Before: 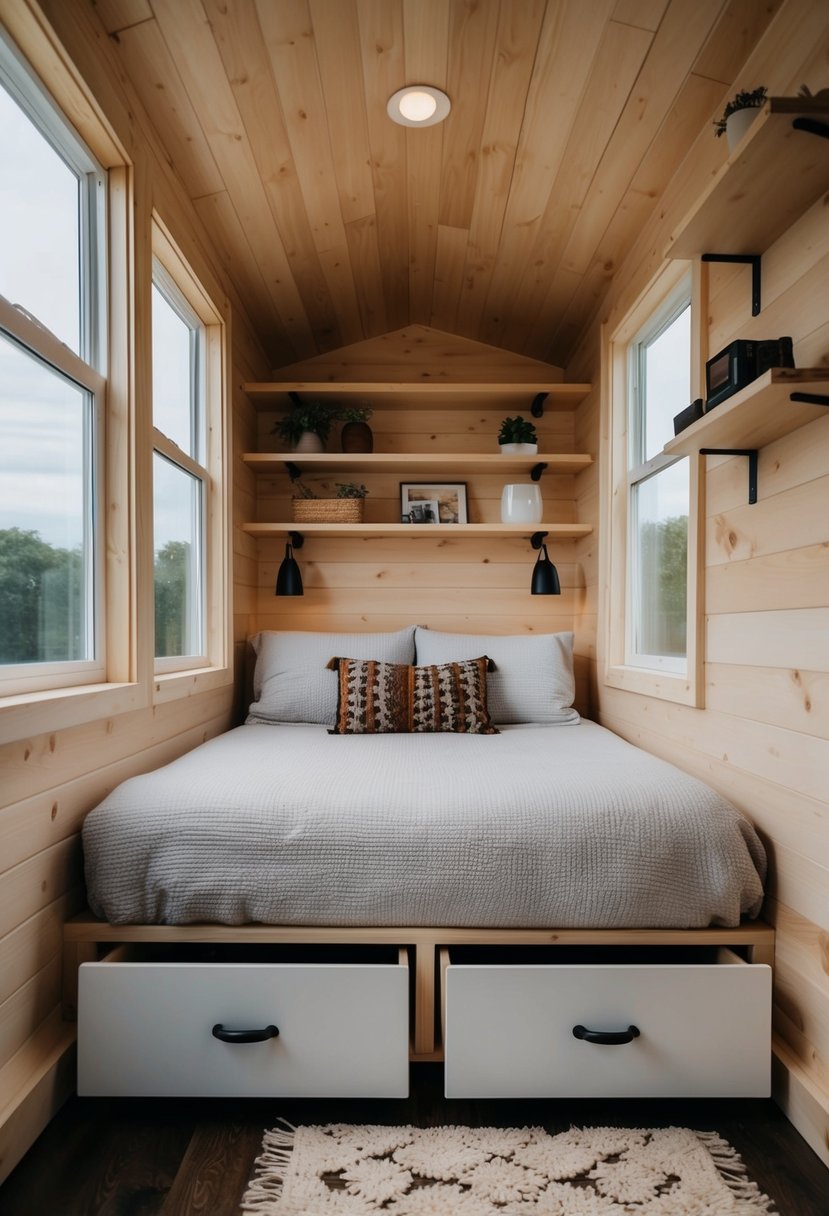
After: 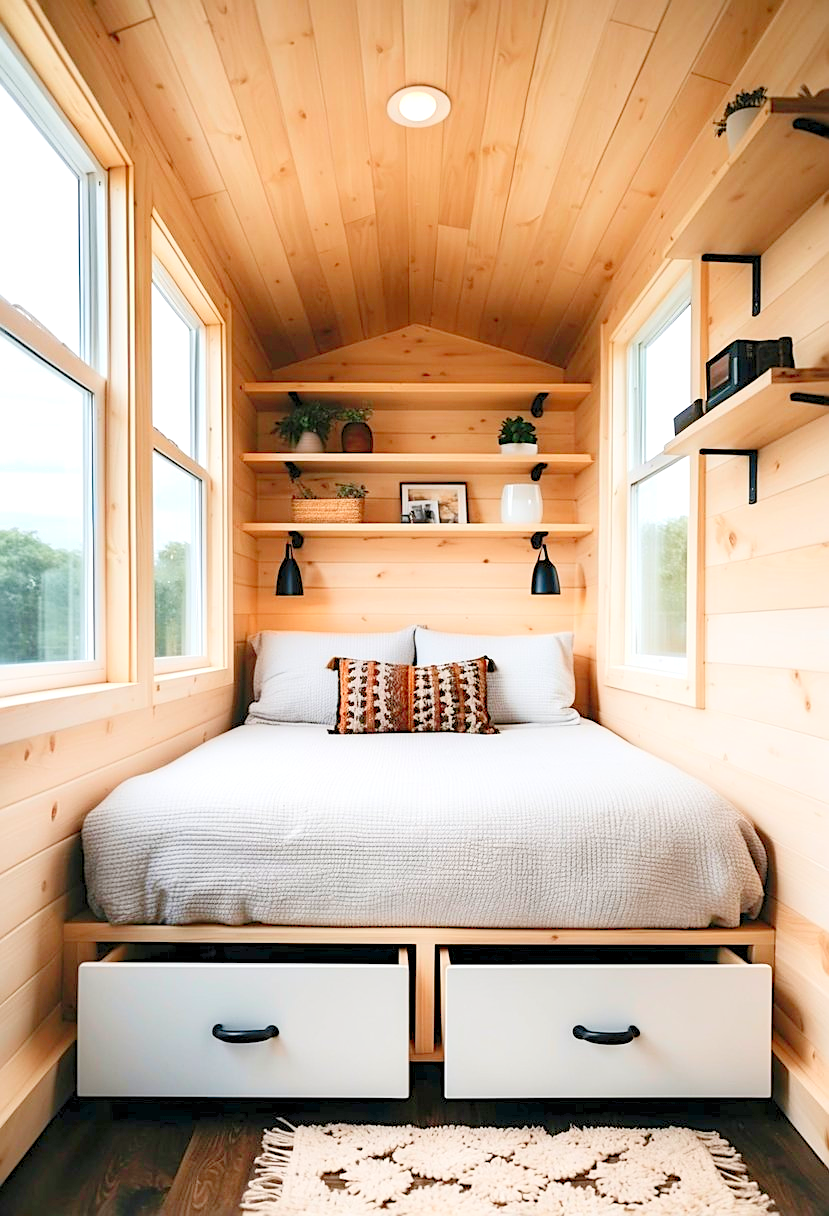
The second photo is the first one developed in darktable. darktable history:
sharpen: on, module defaults
shadows and highlights: shadows 0.657, highlights 40.01, highlights color adjustment 0.181%
levels: levels [0.008, 0.318, 0.836]
